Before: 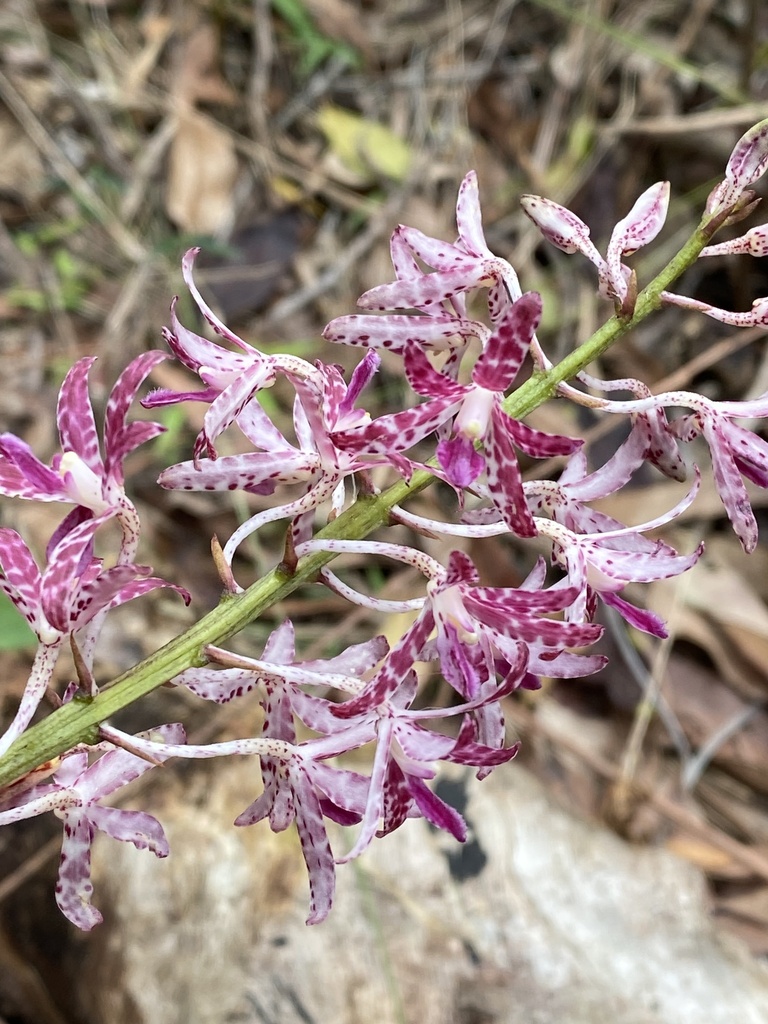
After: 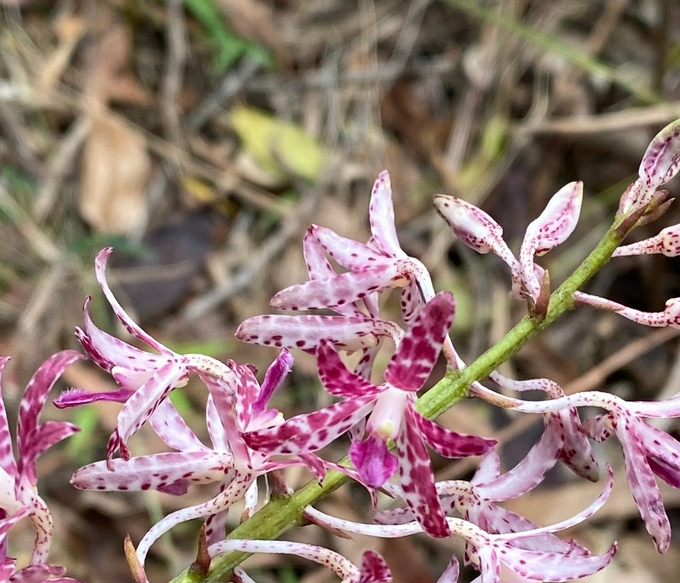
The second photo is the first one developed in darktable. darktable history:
crop and rotate: left 11.433%, bottom 42.977%
